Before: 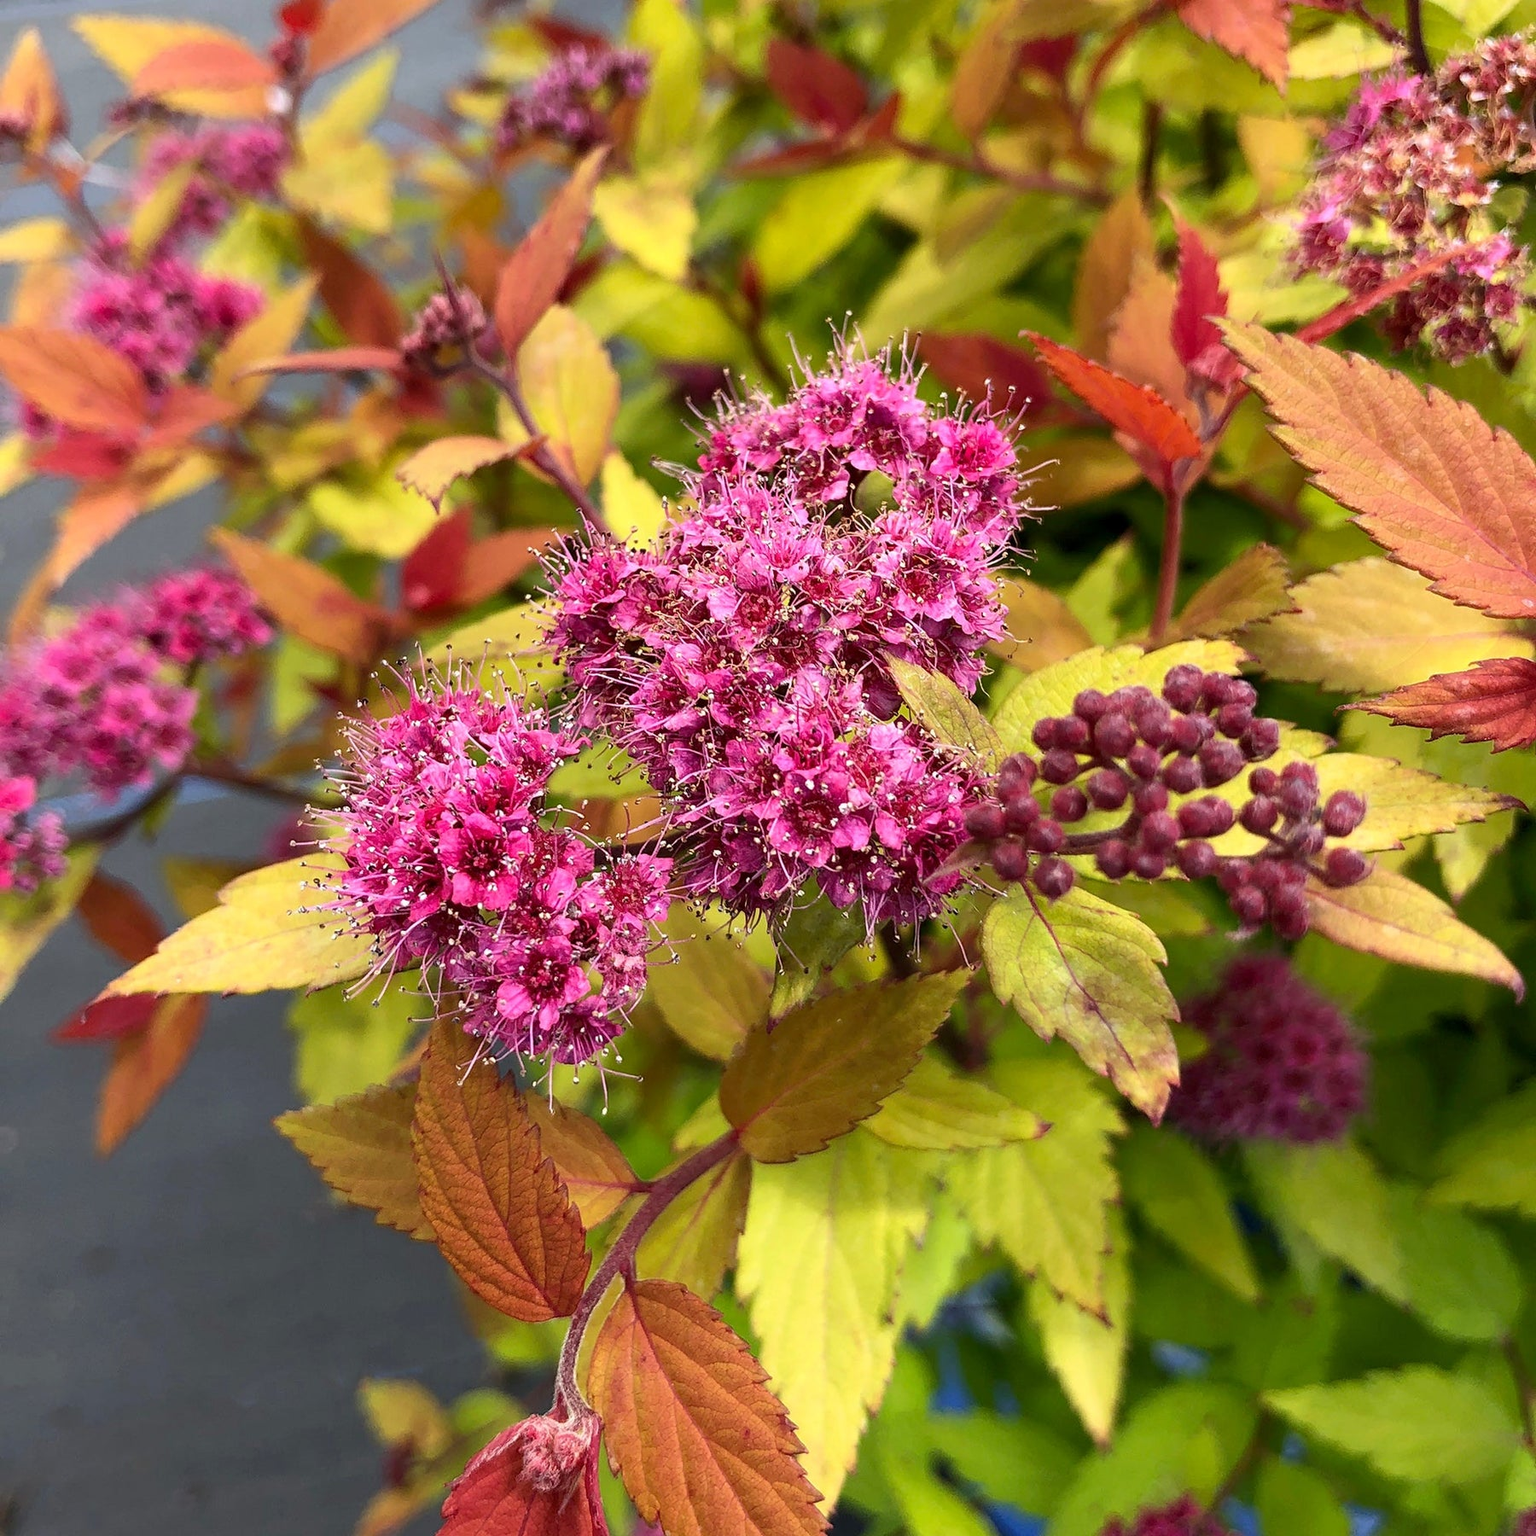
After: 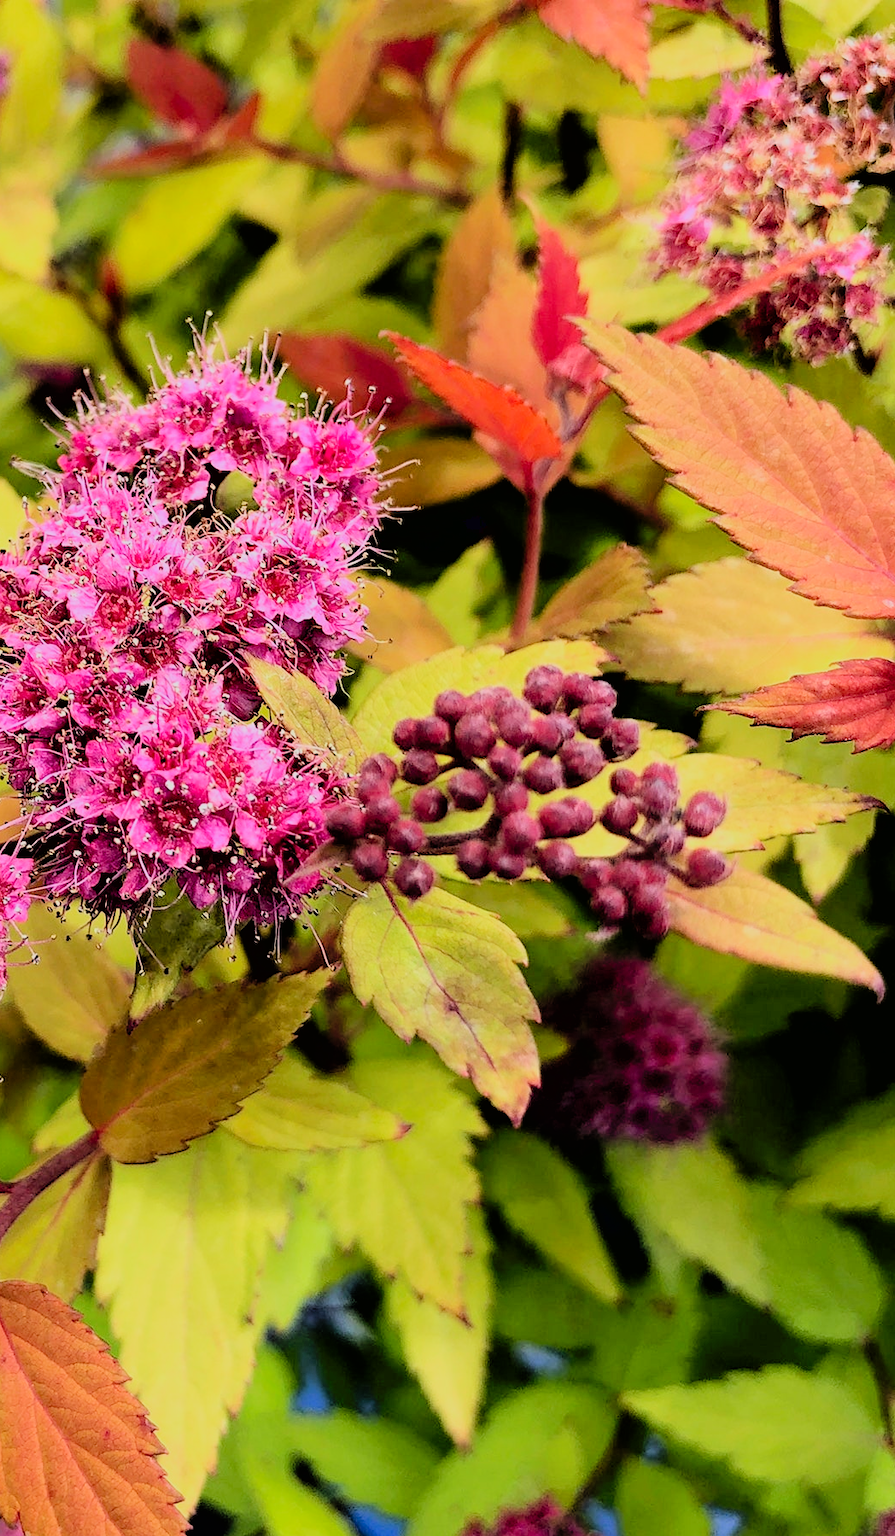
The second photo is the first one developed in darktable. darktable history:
crop: left 41.688%
filmic rgb: black relative exposure -3.17 EV, white relative exposure 7.06 EV, hardness 1.48, contrast 1.352, color science v6 (2022)
levels: levels [0, 0.445, 1]
